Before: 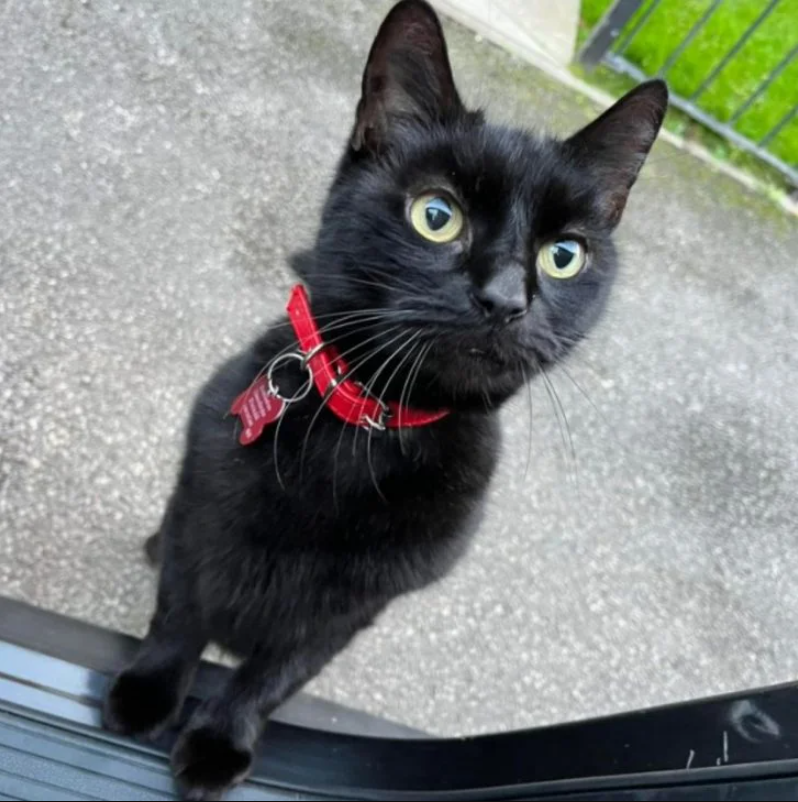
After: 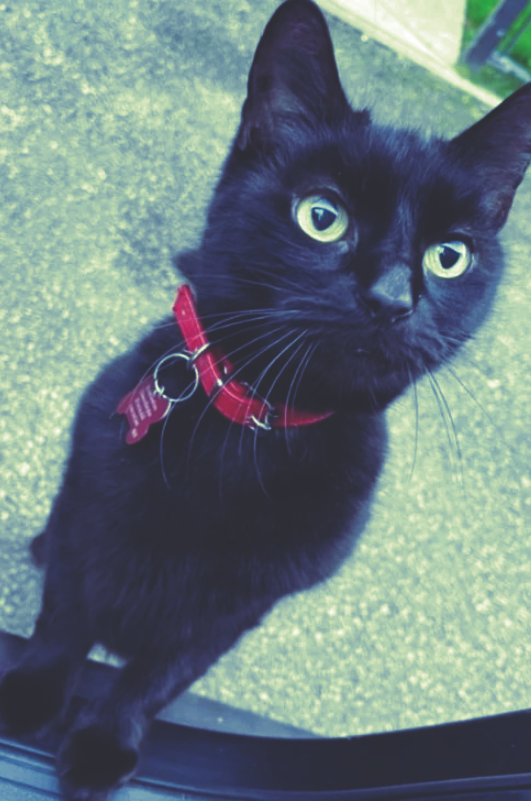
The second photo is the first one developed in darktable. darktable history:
crop and rotate: left 14.385%, right 18.948%
rgb curve: curves: ch0 [(0, 0.186) (0.314, 0.284) (0.576, 0.466) (0.805, 0.691) (0.936, 0.886)]; ch1 [(0, 0.186) (0.314, 0.284) (0.581, 0.534) (0.771, 0.746) (0.936, 0.958)]; ch2 [(0, 0.216) (0.275, 0.39) (1, 1)], mode RGB, independent channels, compensate middle gray true, preserve colors none
contrast equalizer: y [[0.518, 0.517, 0.501, 0.5, 0.5, 0.5], [0.5 ×6], [0.5 ×6], [0 ×6], [0 ×6]]
shadows and highlights: shadows 20.55, highlights -20.99, soften with gaussian
split-toning: shadows › hue 290.82°, shadows › saturation 0.34, highlights › saturation 0.38, balance 0, compress 50%
